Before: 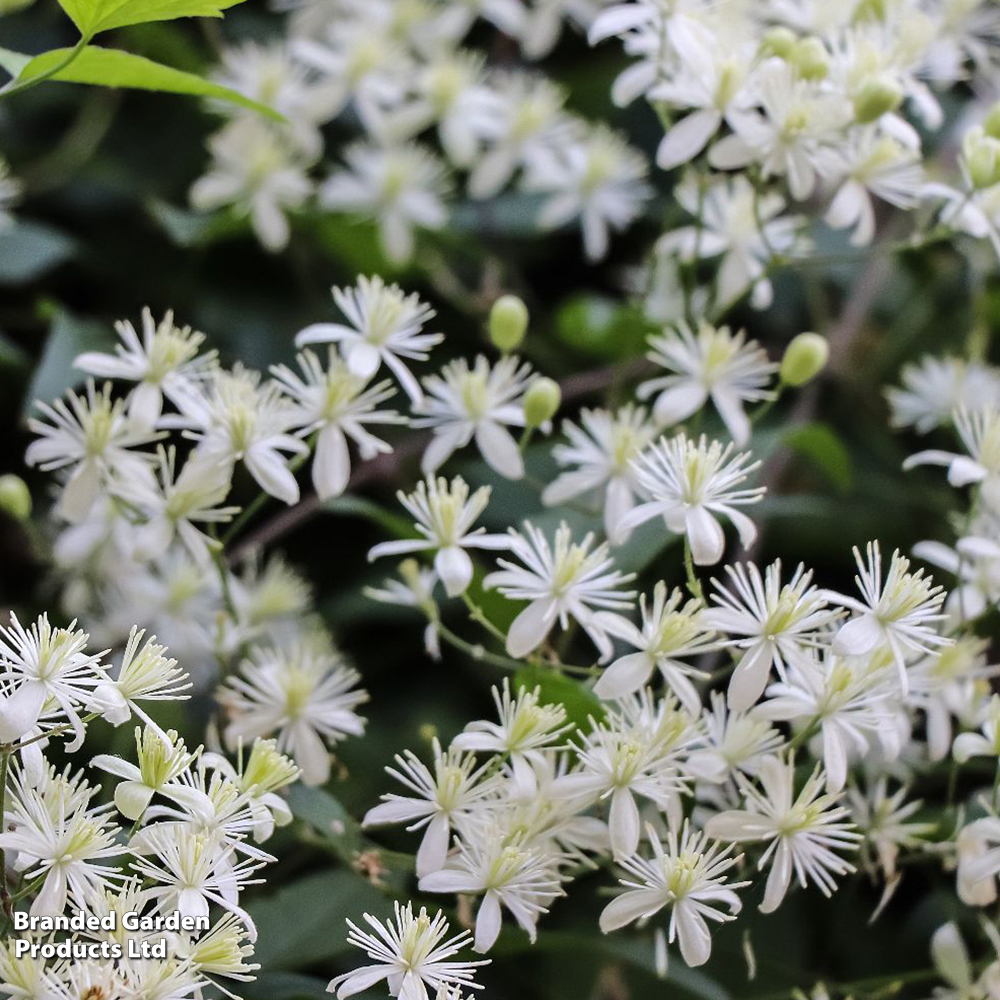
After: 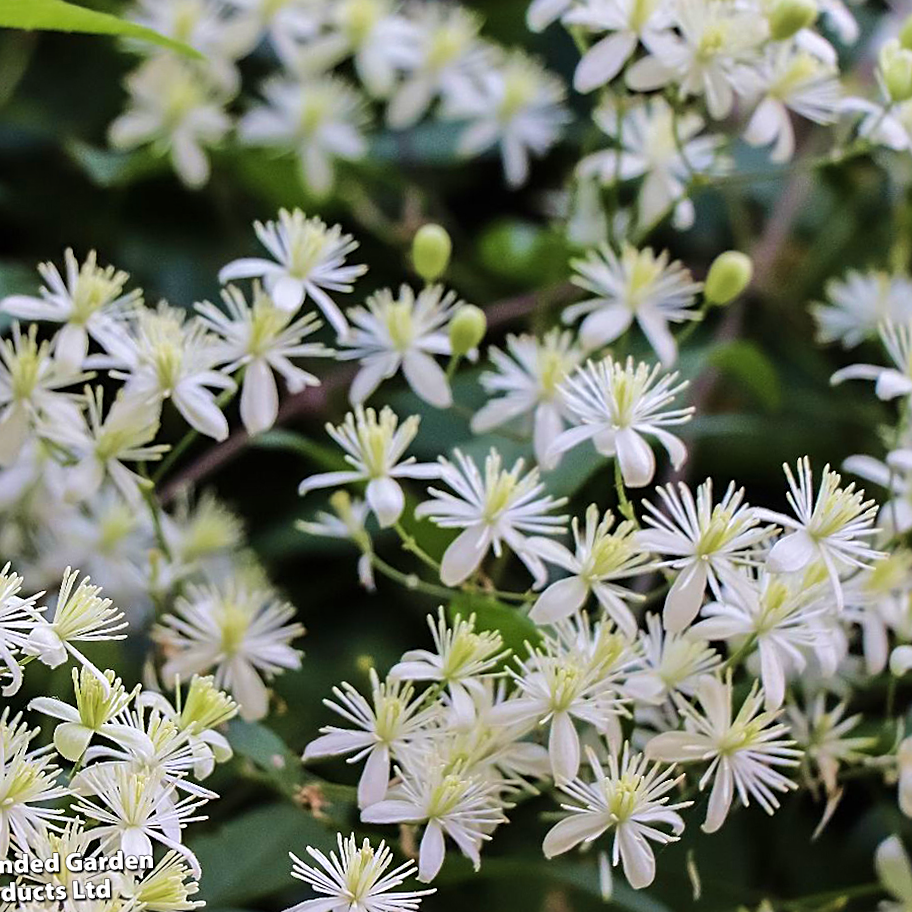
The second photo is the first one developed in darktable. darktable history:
crop and rotate: angle 1.96°, left 5.673%, top 5.673%
velvia: strength 45%
sharpen: on, module defaults
